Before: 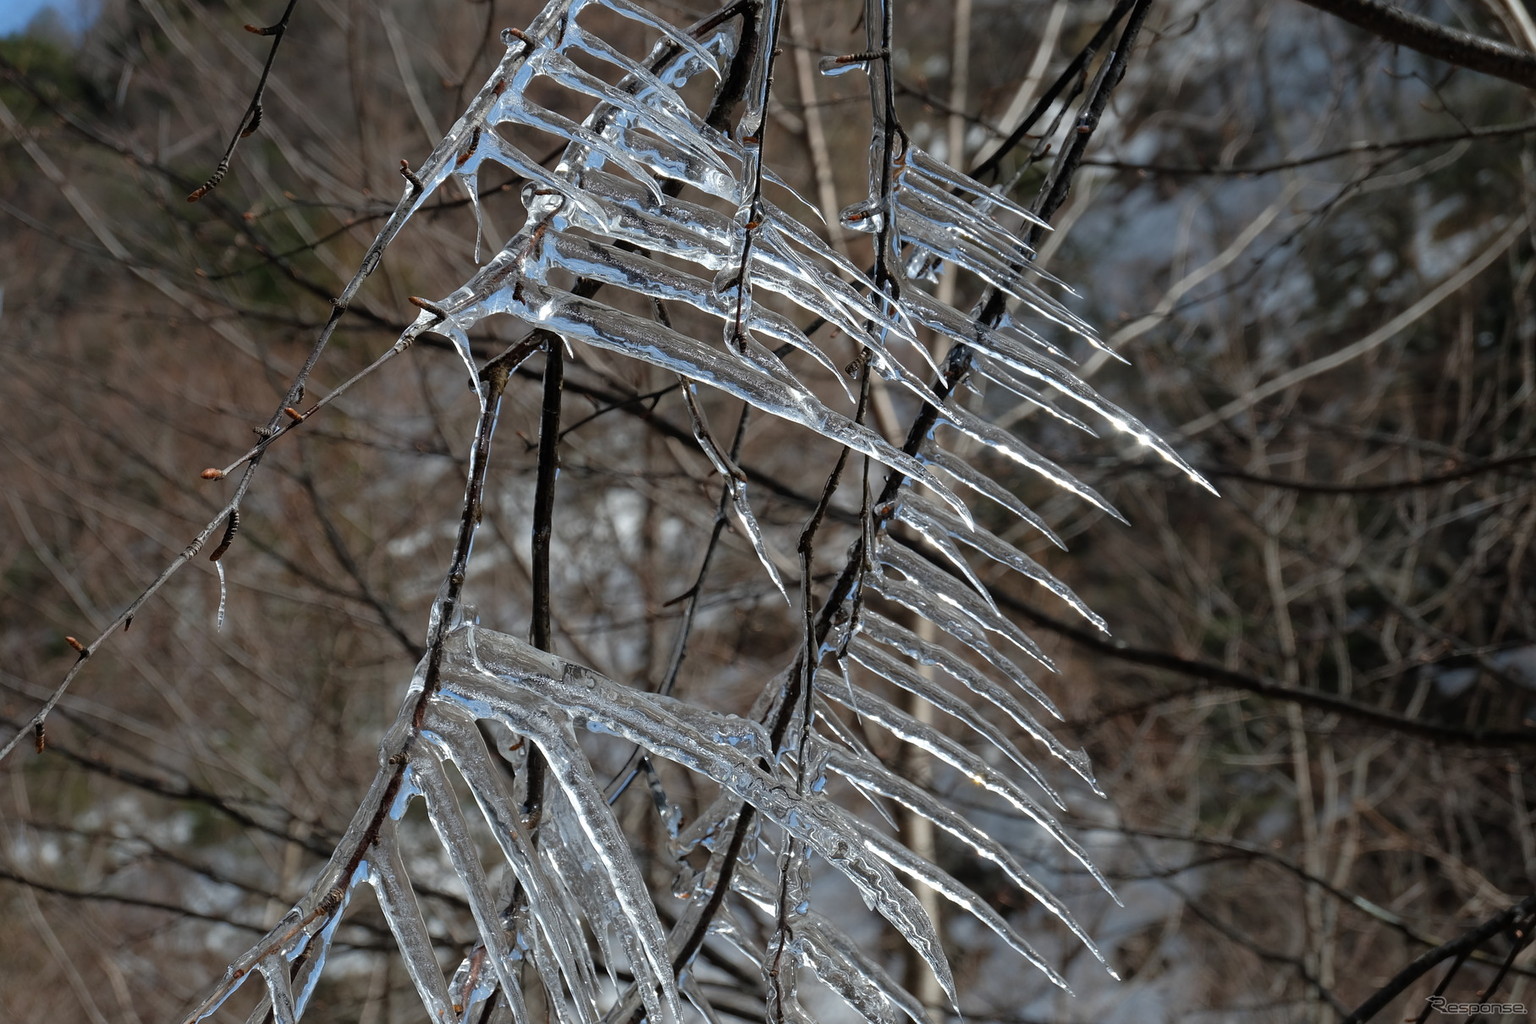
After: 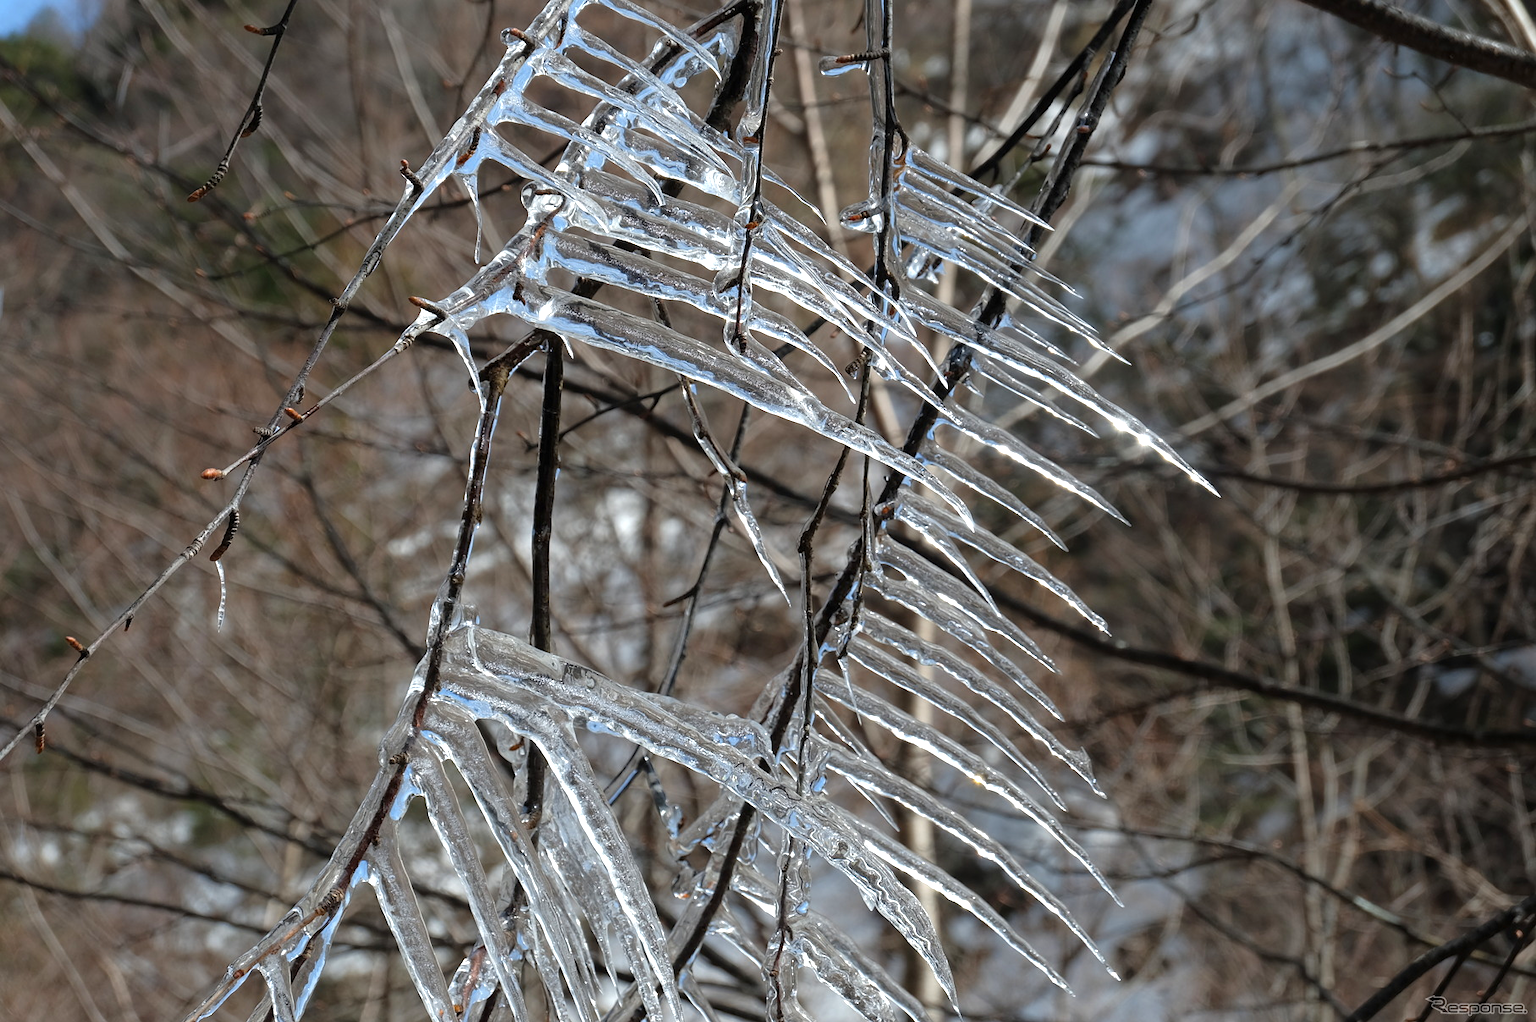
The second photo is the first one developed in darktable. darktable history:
crop: top 0.05%, bottom 0.098%
exposure: exposure 0.6 EV, compensate highlight preservation false
